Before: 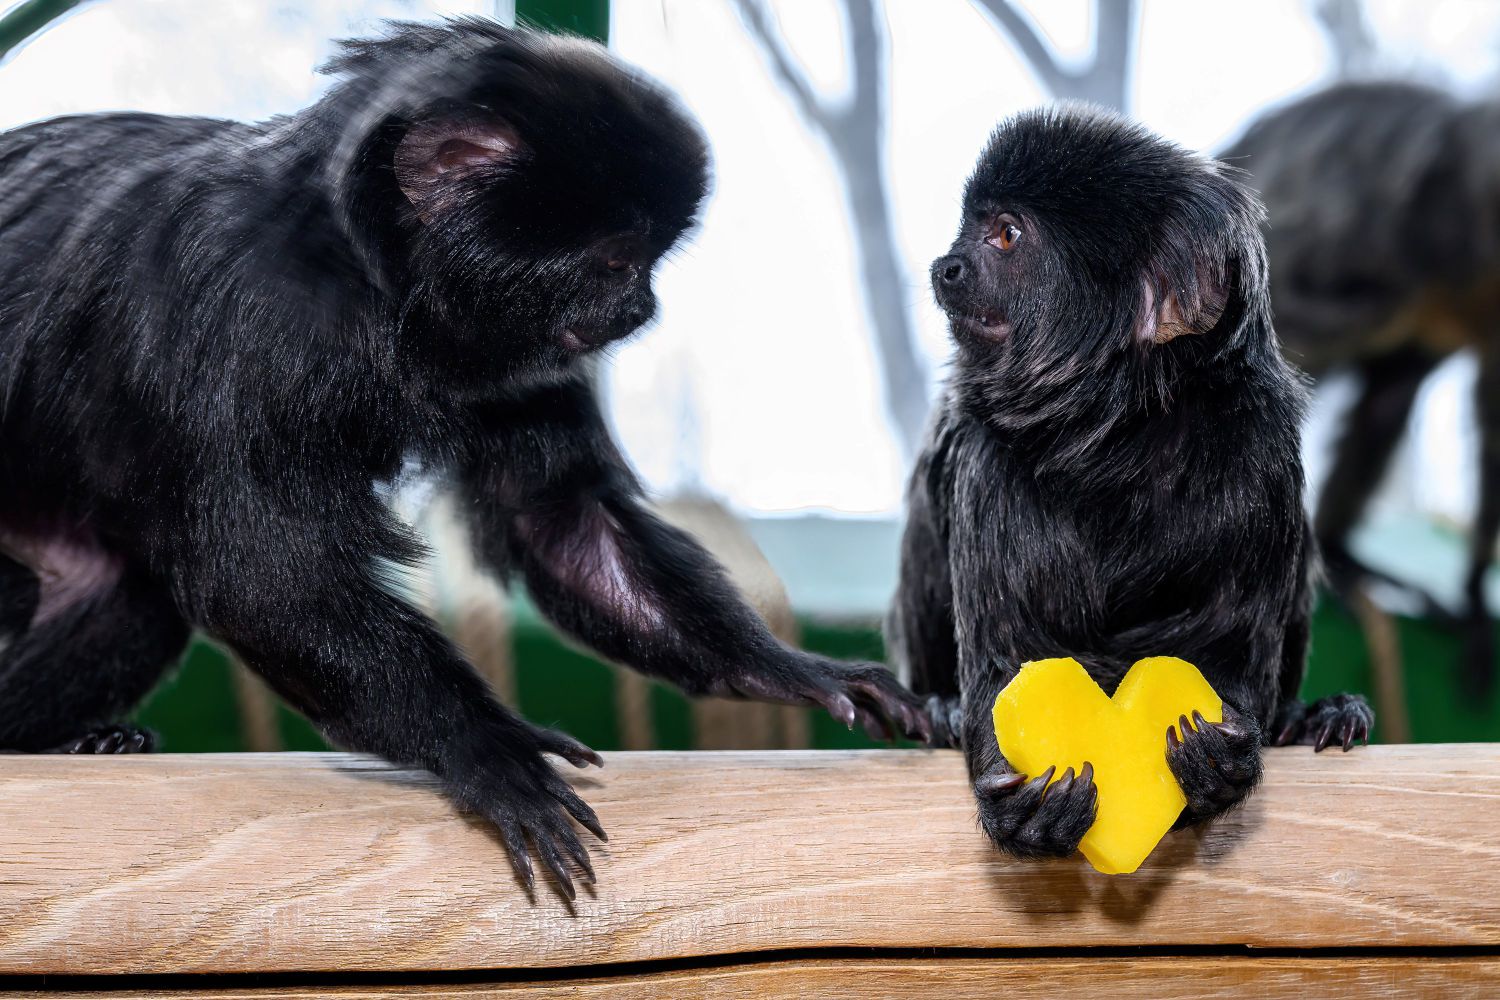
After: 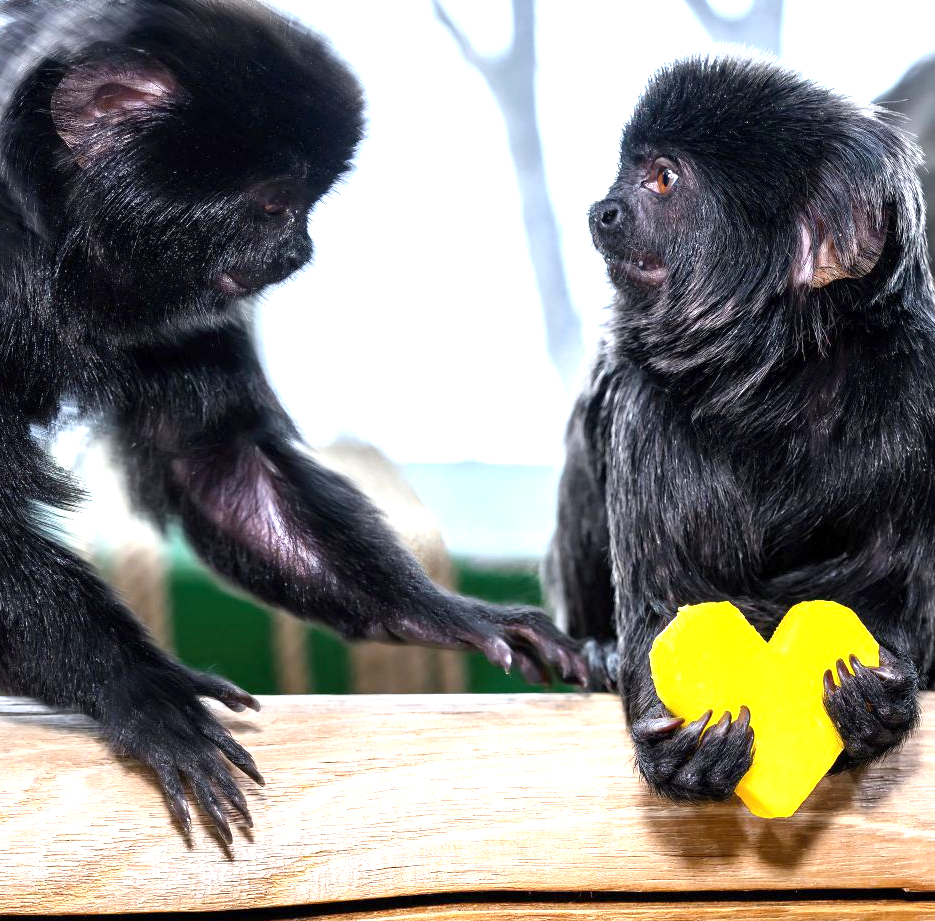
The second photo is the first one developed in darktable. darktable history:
crop and rotate: left 22.918%, top 5.629%, right 14.711%, bottom 2.247%
exposure: exposure 1 EV, compensate highlight preservation false
